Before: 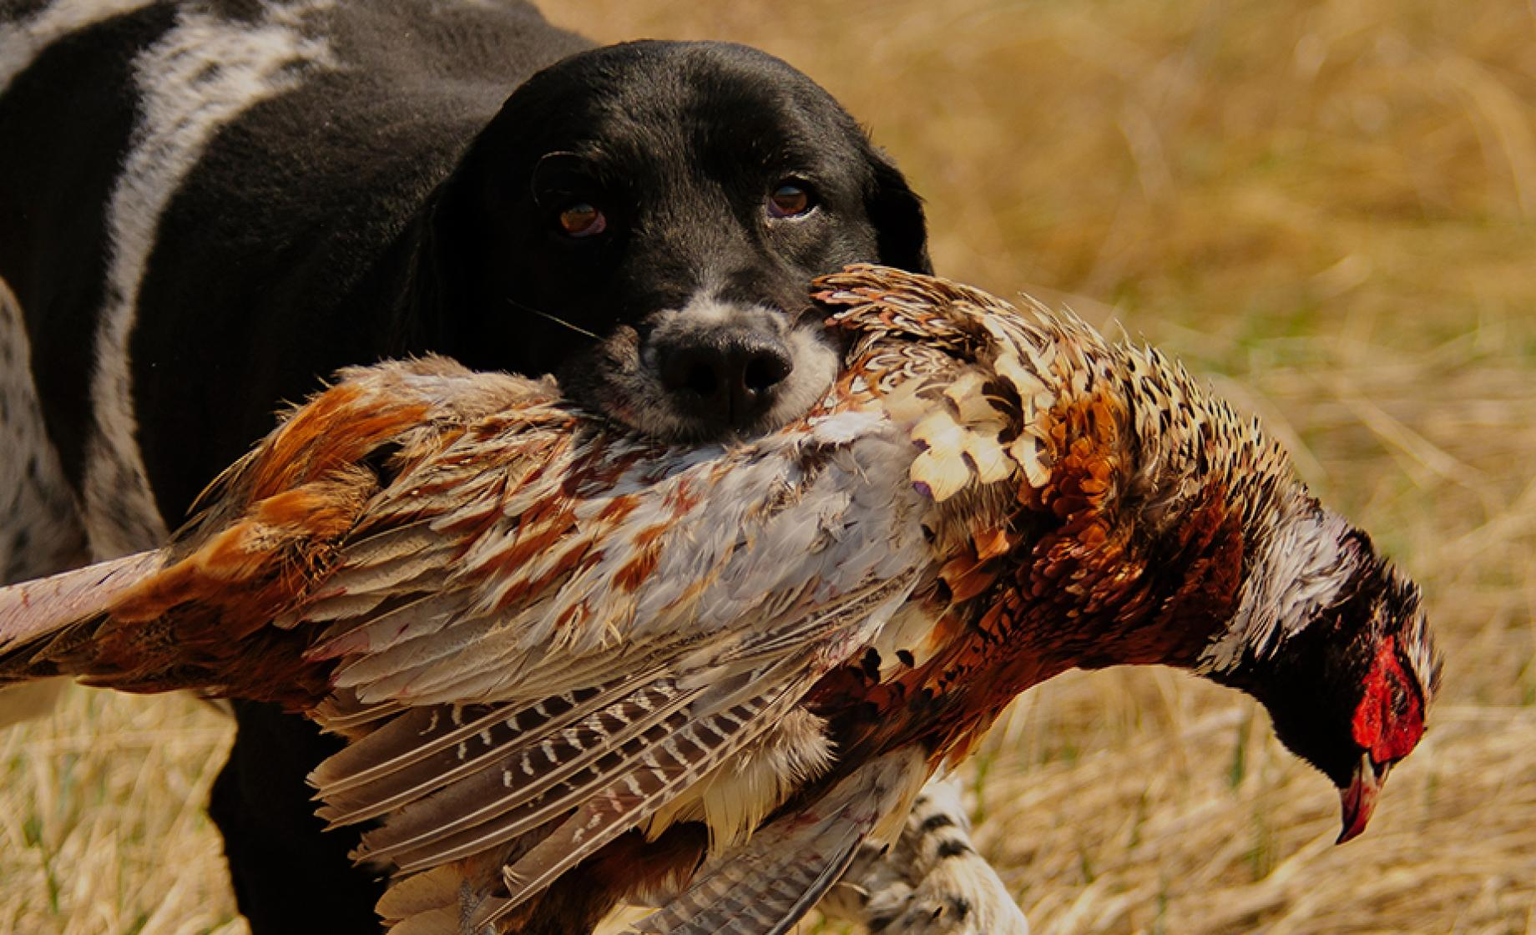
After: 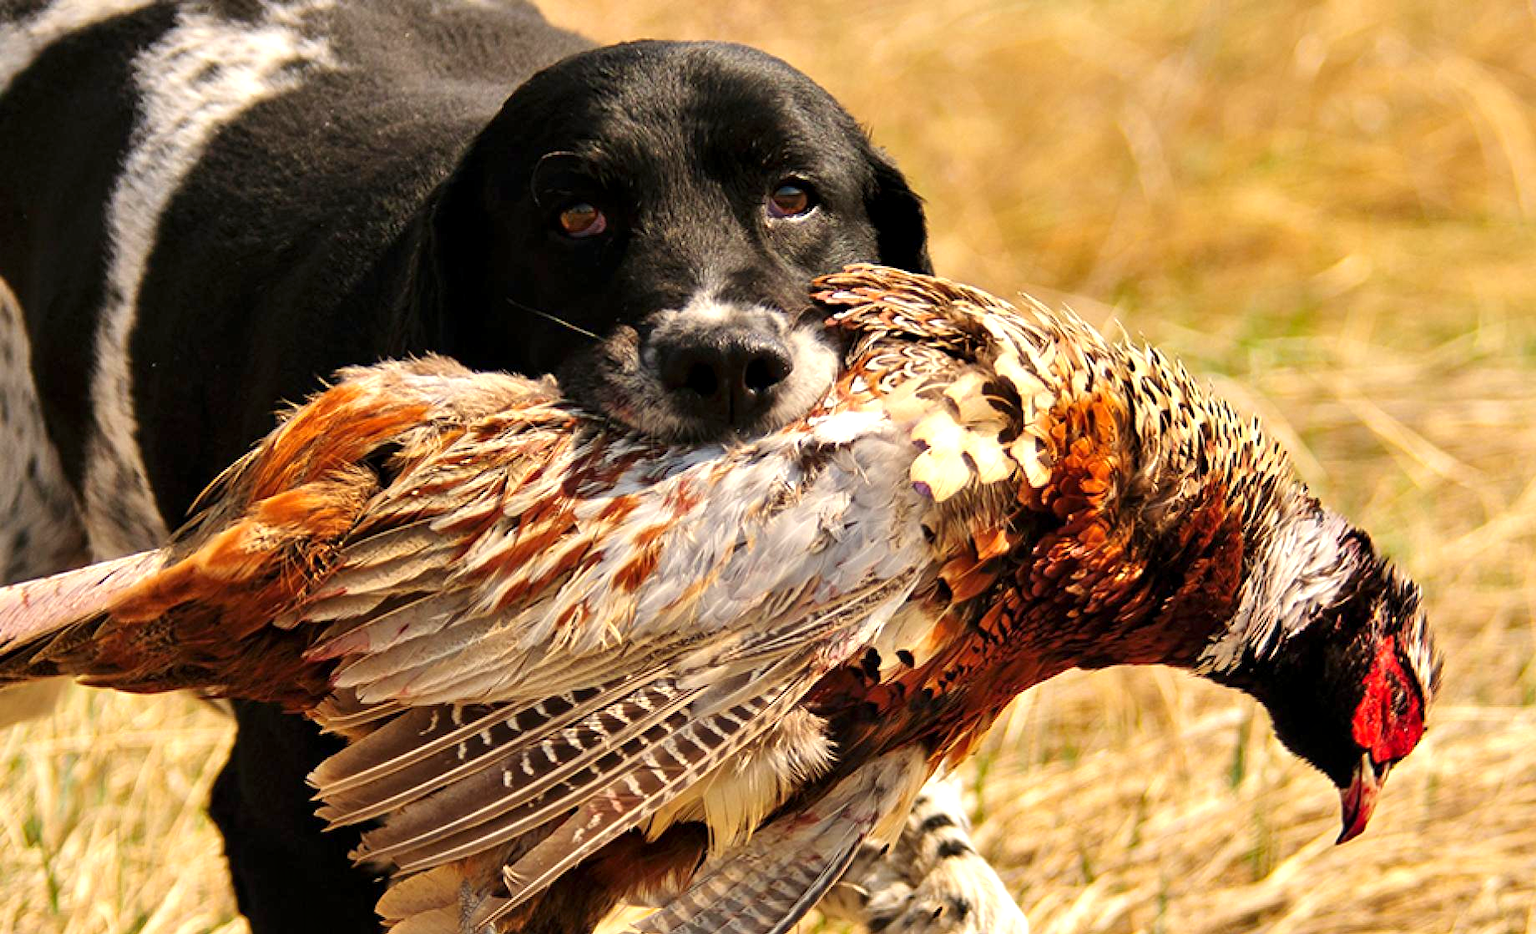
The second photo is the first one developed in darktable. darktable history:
contrast equalizer: octaves 7, y [[0.515 ×6], [0.507 ×6], [0.425 ×6], [0 ×6], [0 ×6]]
exposure: exposure 1.089 EV, compensate highlight preservation false
